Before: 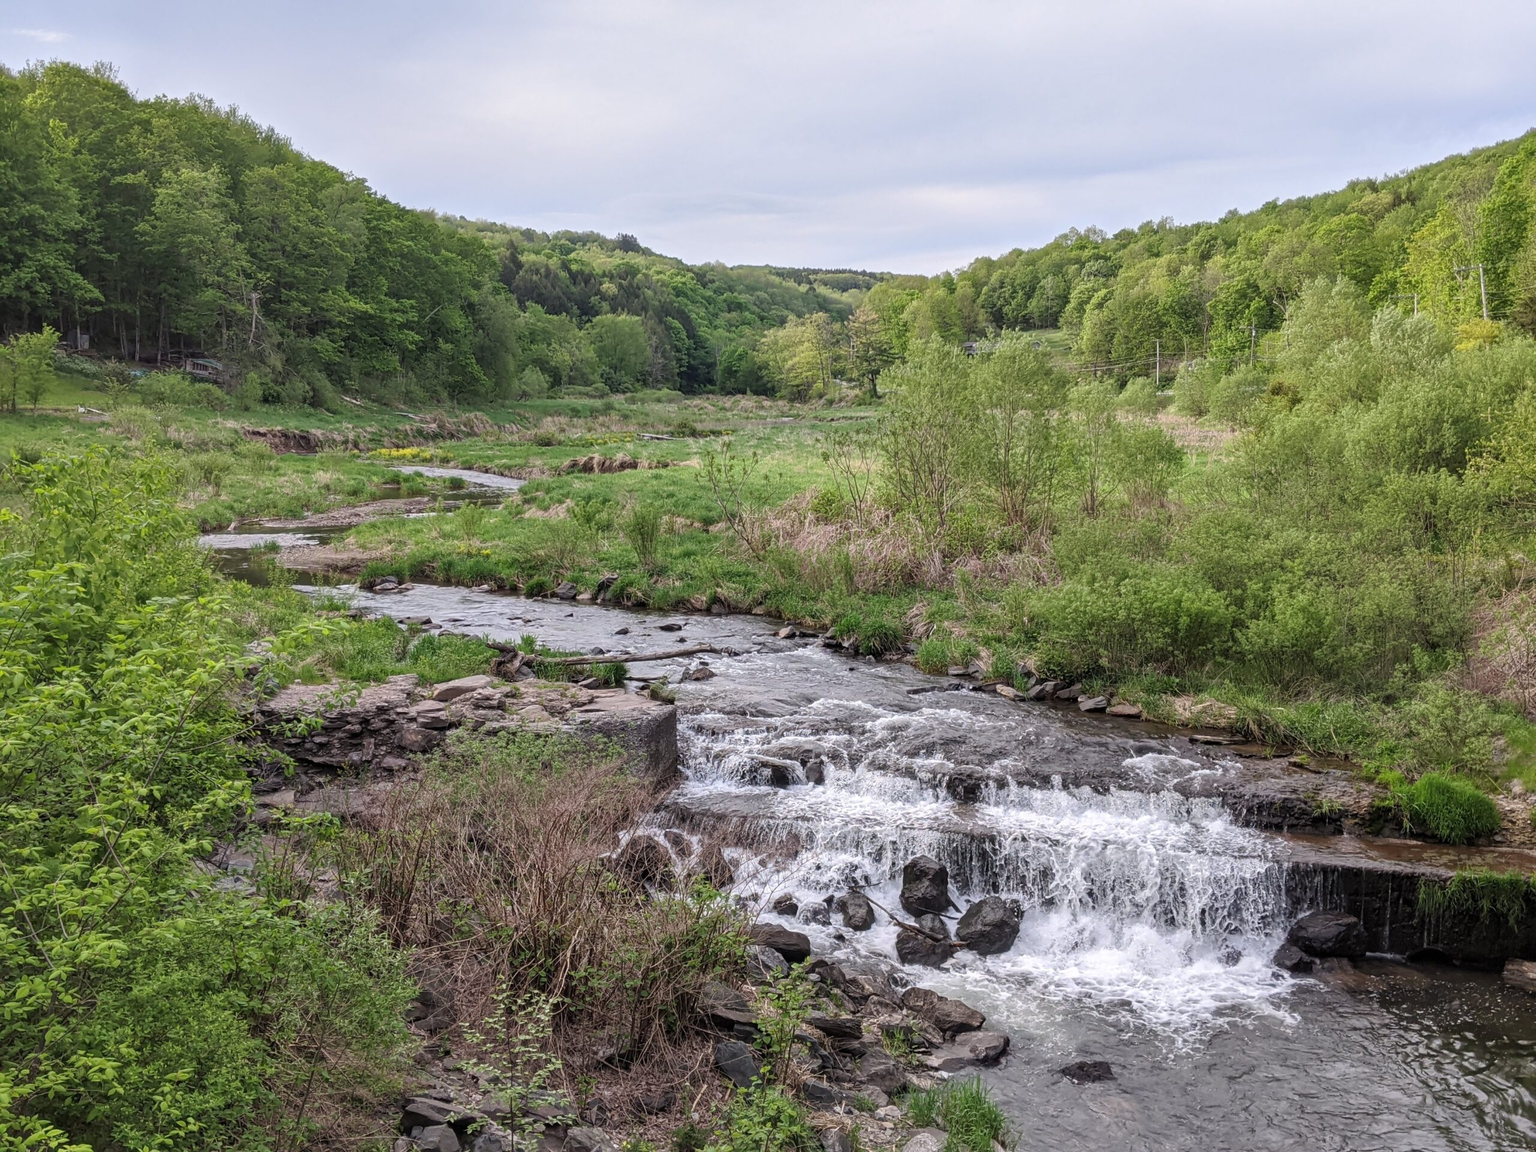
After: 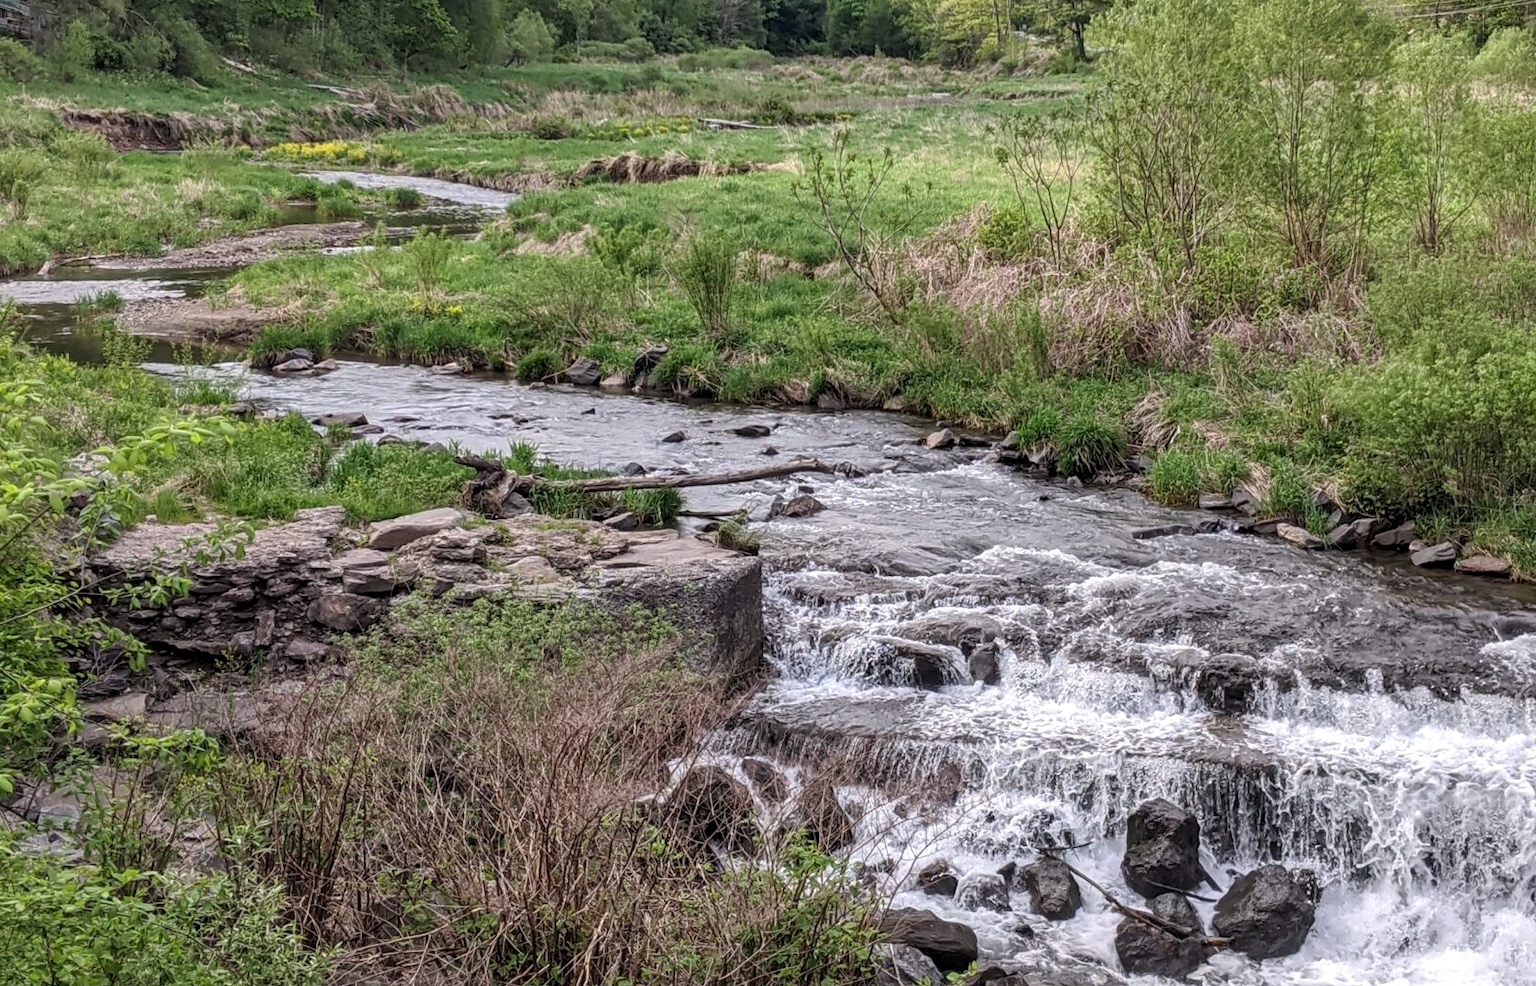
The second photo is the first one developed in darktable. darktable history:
crop: left 13.312%, top 31.28%, right 24.627%, bottom 15.582%
local contrast: on, module defaults
